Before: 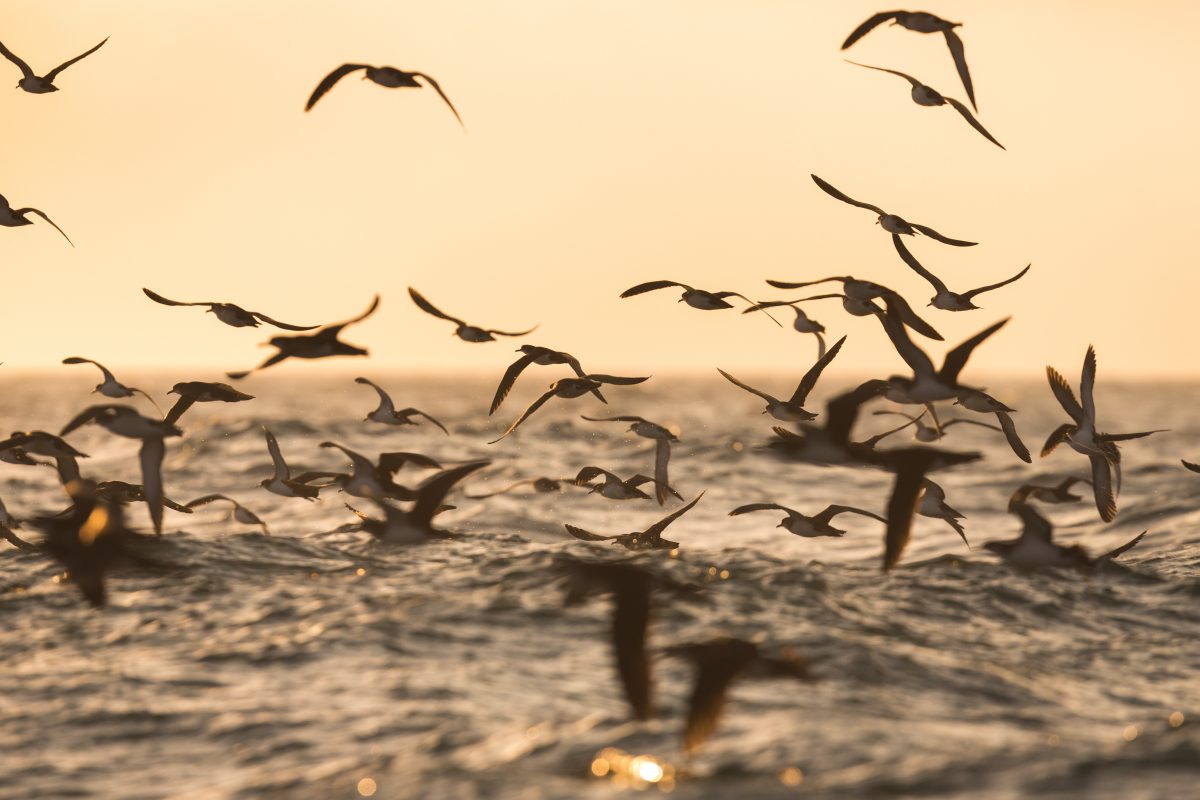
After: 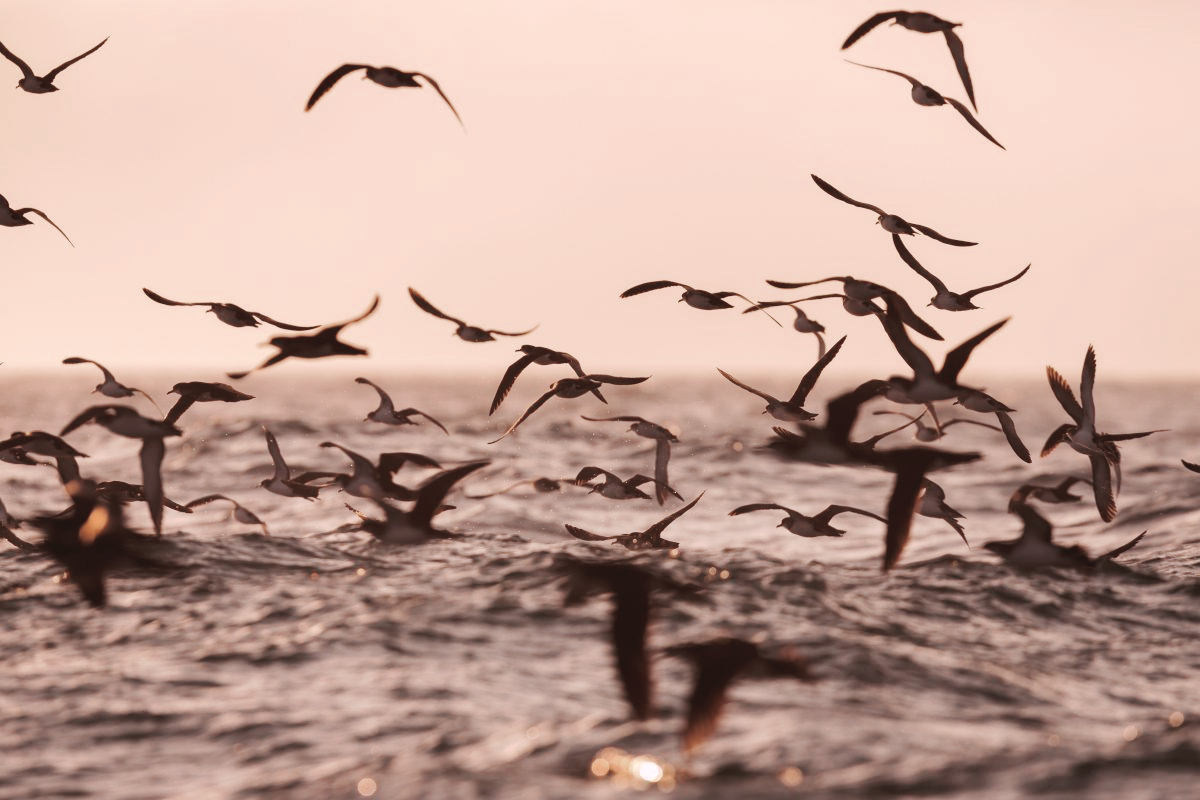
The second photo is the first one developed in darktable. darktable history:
tone curve: curves: ch0 [(0, 0) (0.003, 0.012) (0.011, 0.014) (0.025, 0.02) (0.044, 0.034) (0.069, 0.047) (0.1, 0.063) (0.136, 0.086) (0.177, 0.131) (0.224, 0.183) (0.277, 0.243) (0.335, 0.317) (0.399, 0.403) (0.468, 0.488) (0.543, 0.573) (0.623, 0.649) (0.709, 0.718) (0.801, 0.795) (0.898, 0.872) (1, 1)], preserve colors none
color look up table: target L [95.05, 93.72, 89.51, 91.18, 88.12, 77.58, 73.05, 62.15, 62.19, 50.66, 44.26, 10.07, 200.55, 89.78, 79.38, 66.43, 68.06, 58.24, 53.7, 51.26, 49.56, 53.99, 37.7, 33.85, 30, 30.27, 10.92, 78.48, 78.76, 75.83, 61.4, 58.38, 51, 48.87, 48.32, 43.87, 33.73, 37.89, 32.74, 33.69, 27.31, 17.66, 7.488, 1.573, 94.15, 81.93, 60.96, 57.95, 33.29], target a [-9.823, -13.65, -35.57, -38.4, 3.082, -19.88, -42.92, -0.33, -5.119, -29.19, -25.96, -8.958, 0, 7.161, 20.05, 44.11, 22.1, 61.83, 63.41, 71.52, 71.78, 20.85, 9.281, 14.43, 41.82, 41.44, 27.73, 20.1, 16.27, 33.53, 57.56, -6.823, 76.15, 71.27, 41.81, -6.101, 48.13, 31.04, 20.51, 46.95, 2.6, 30.46, 18.98, 8.845, -15.63, -34.03, -4.68, -21.44, -10.47], target b [10.27, 33.95, 17.14, -1.533, 2.316, 14.03, 30.66, 35.06, 11.42, -0.217, 17.85, 6.088, 0, 18.73, 41.46, 21.49, 9.938, 8.491, 42.68, 55.03, 34.93, 30.74, 1.13, 20.81, 28.3, 38.06, 14.36, -12.32, -2.097, -1.774, -13.02, -29.8, -13.37, 1.902, -32.1, -41.92, -24.51, 0.109, -18.86, 4.245, -30.05, -51.97, -32.19, -1.602, -4.221, -14.97, -14.83, -9.188, -15.37], num patches 49
